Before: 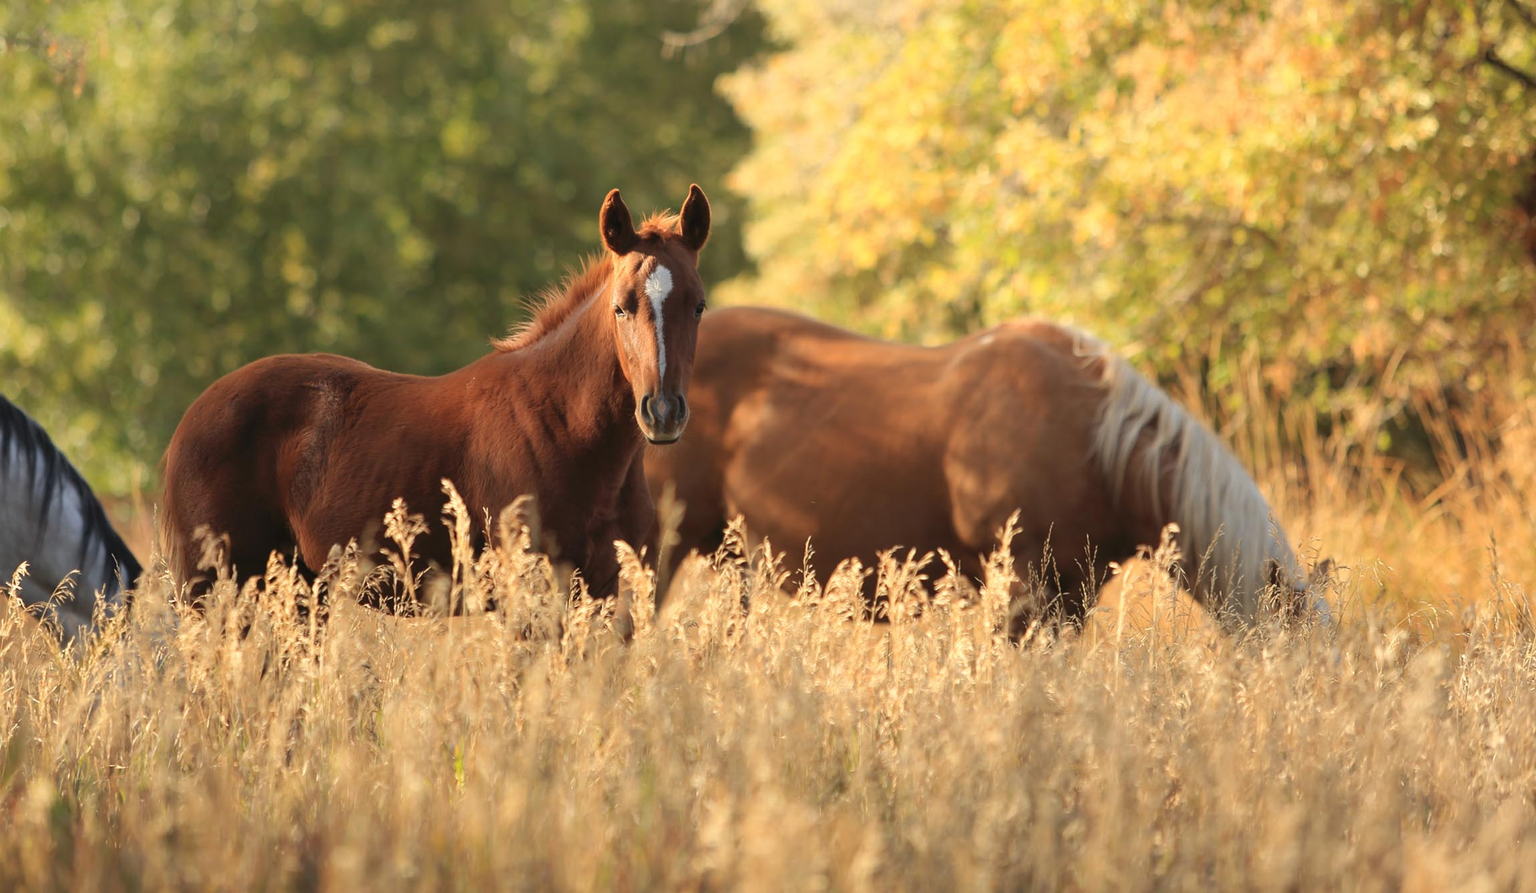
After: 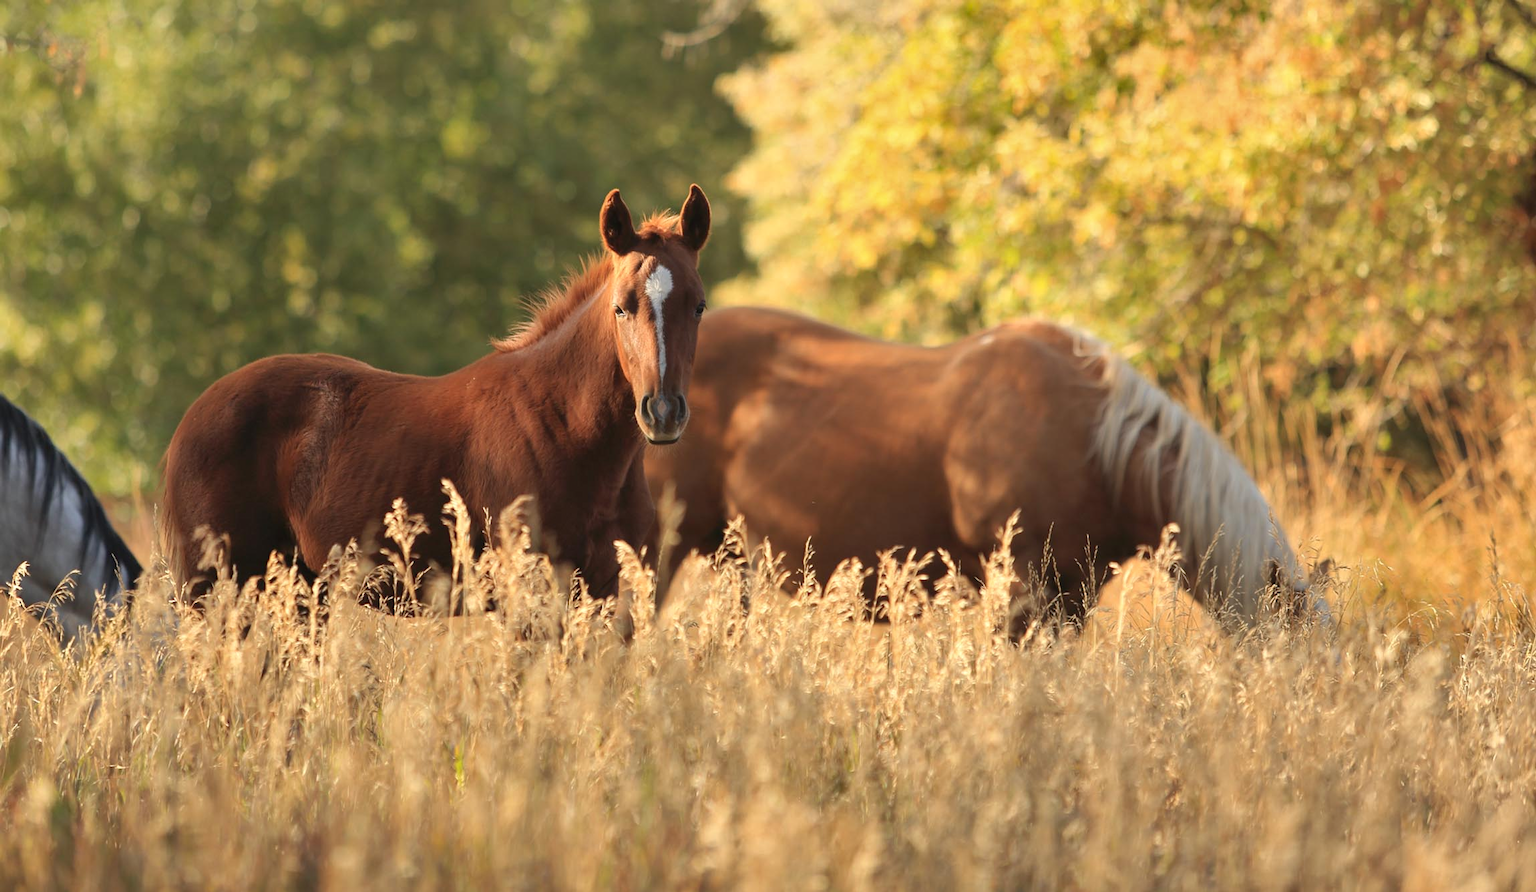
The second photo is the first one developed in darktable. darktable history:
shadows and highlights: shadows 13.85, white point adjustment 1.3, soften with gaussian
